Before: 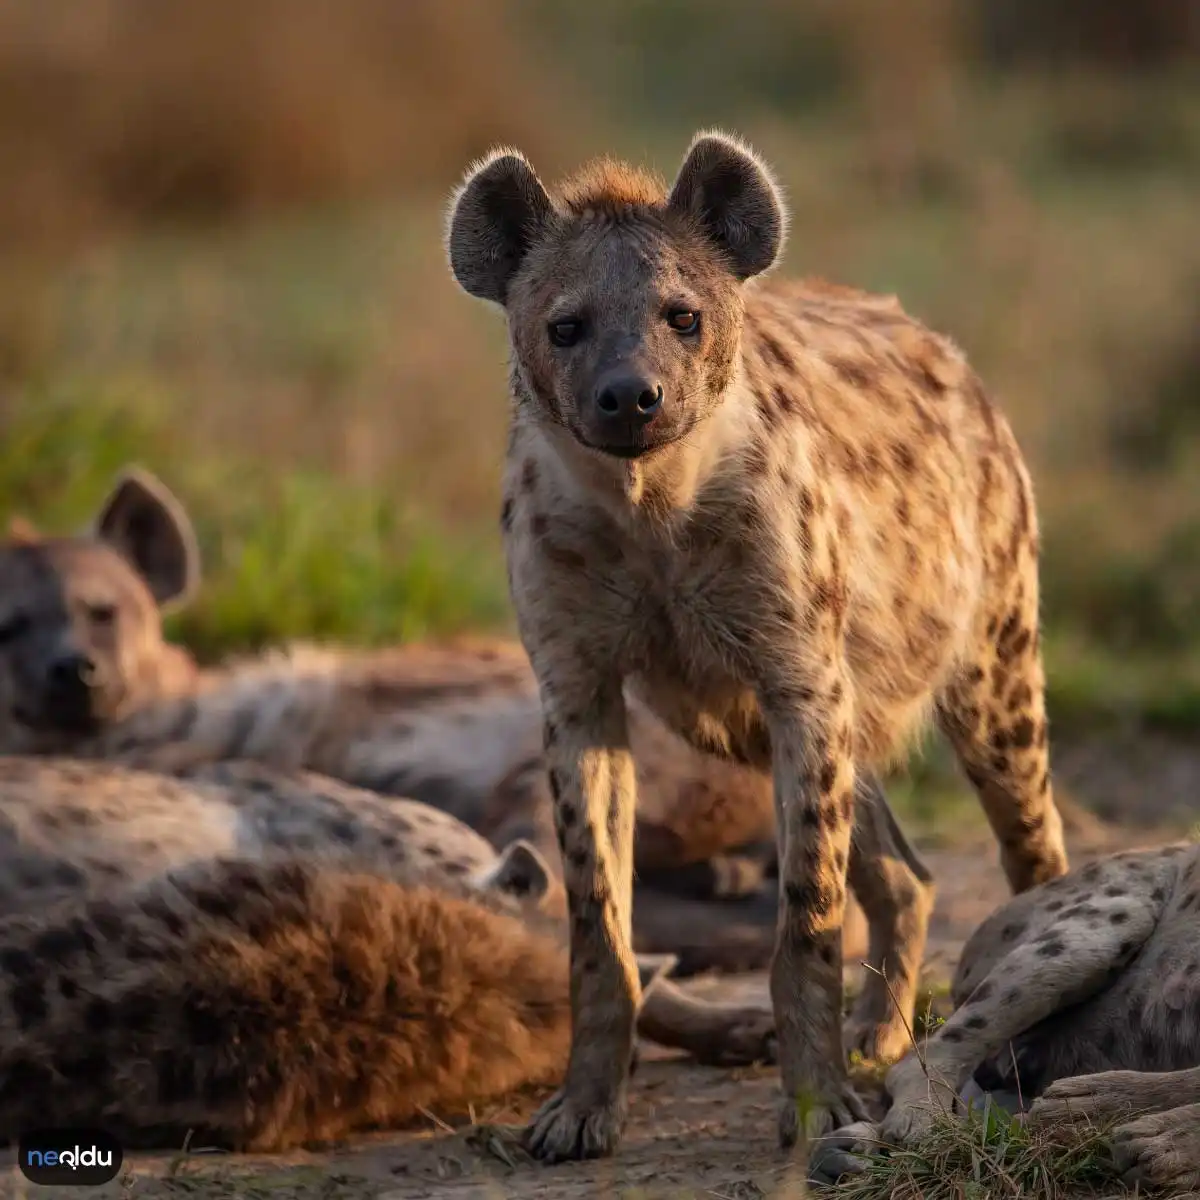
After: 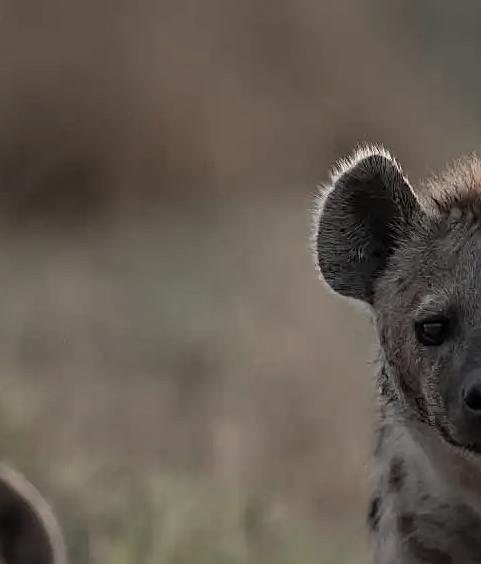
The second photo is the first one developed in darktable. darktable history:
sharpen: on, module defaults
crop and rotate: left 11.086%, top 0.106%, right 48.818%, bottom 52.892%
color zones: curves: ch1 [(0.238, 0.163) (0.476, 0.2) (0.733, 0.322) (0.848, 0.134)]
